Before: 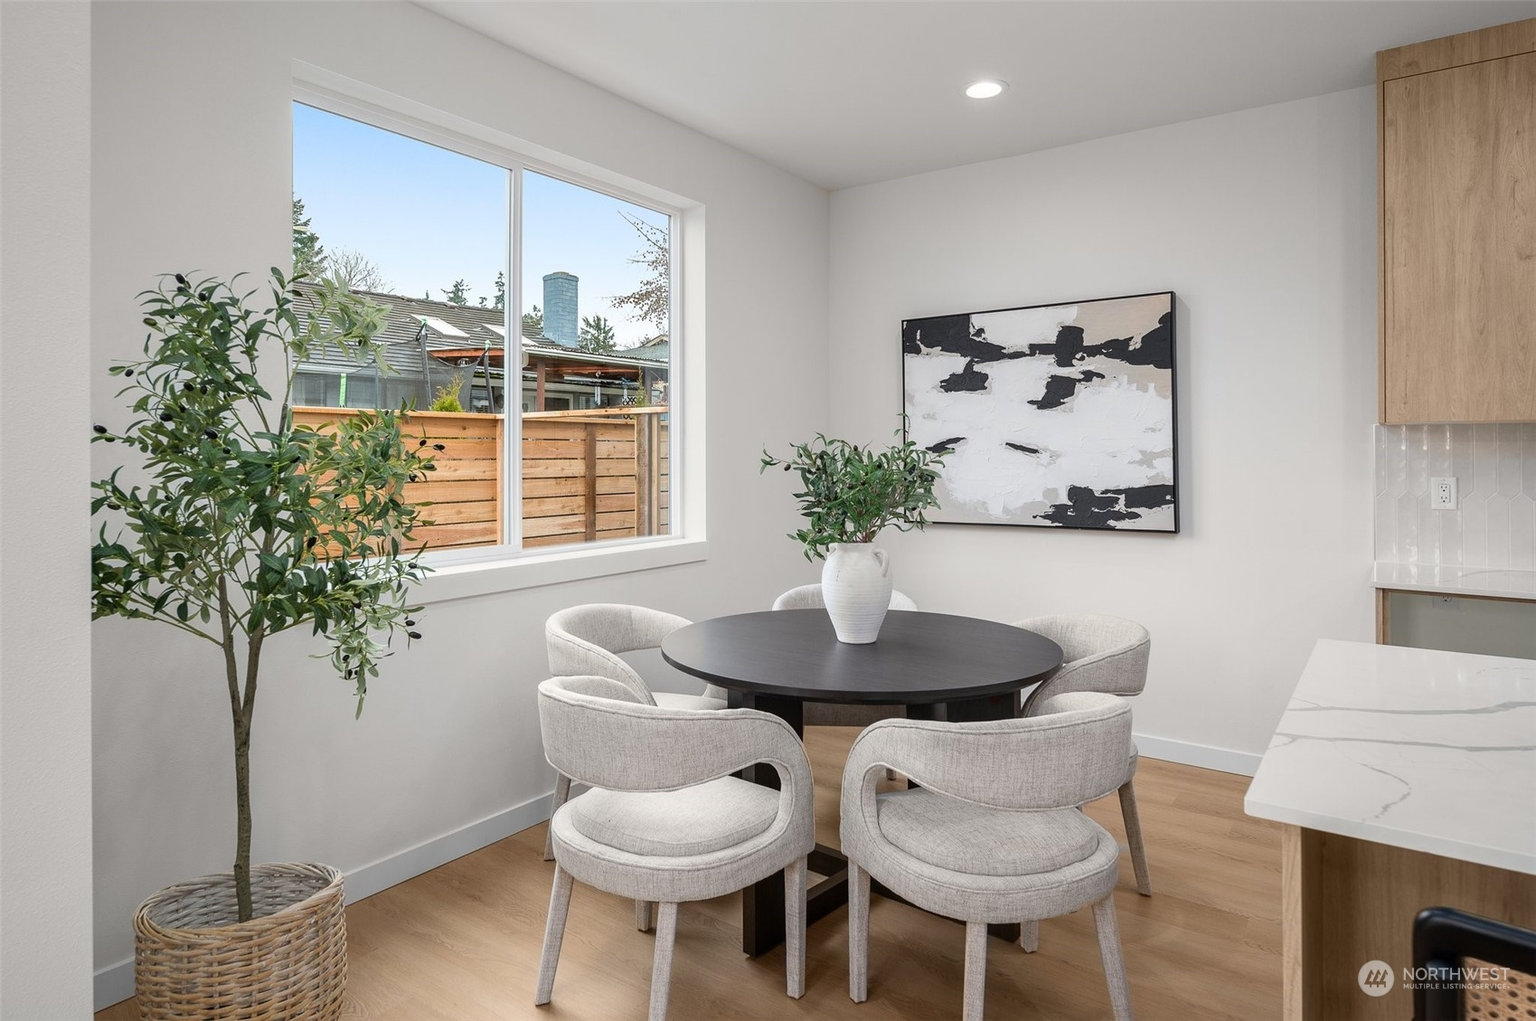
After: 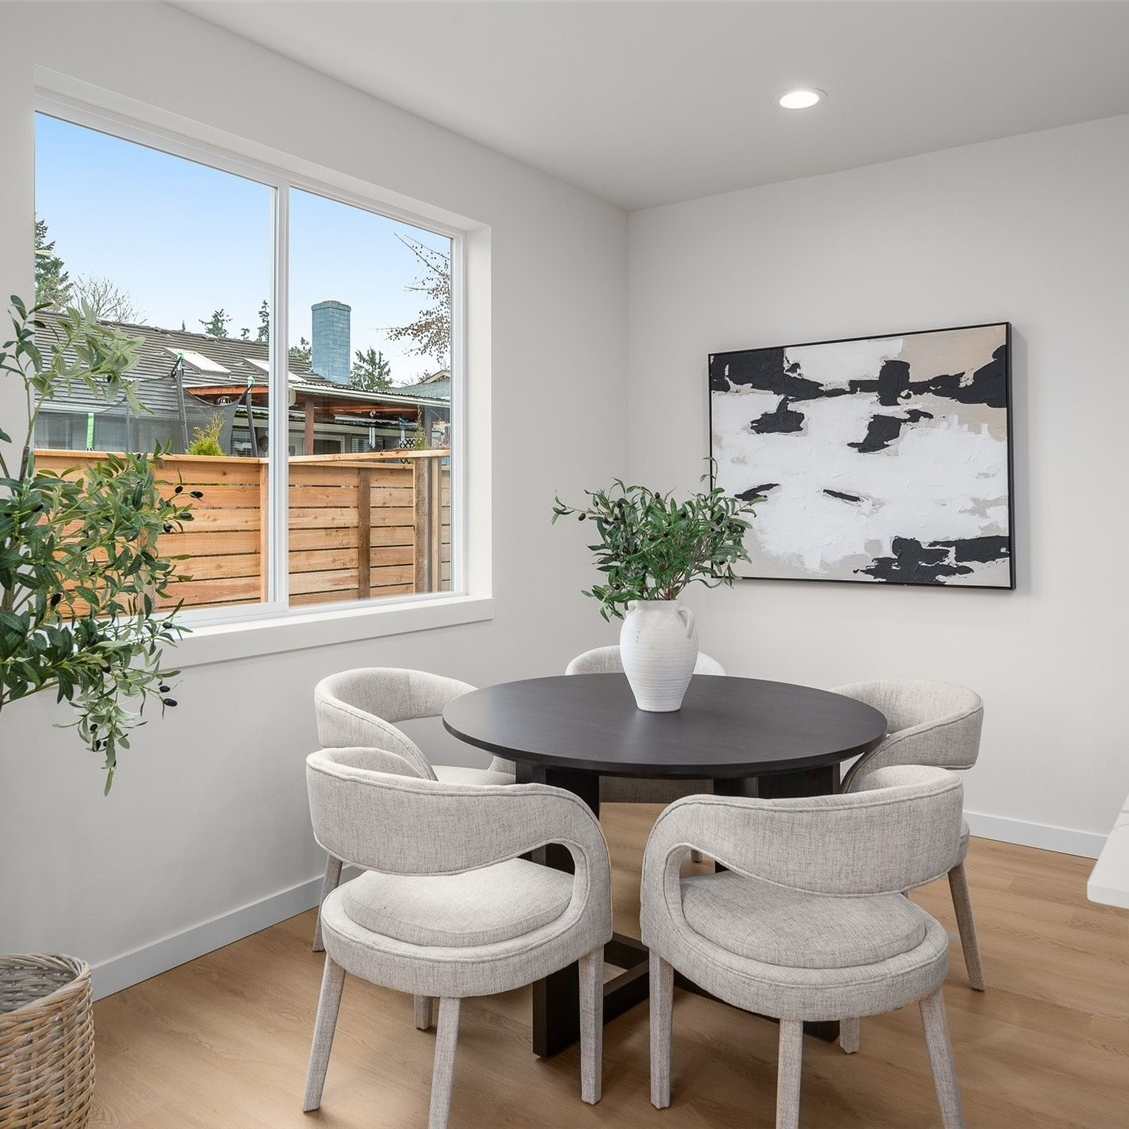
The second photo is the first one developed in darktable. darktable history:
crop: left 17.015%, right 16.482%
